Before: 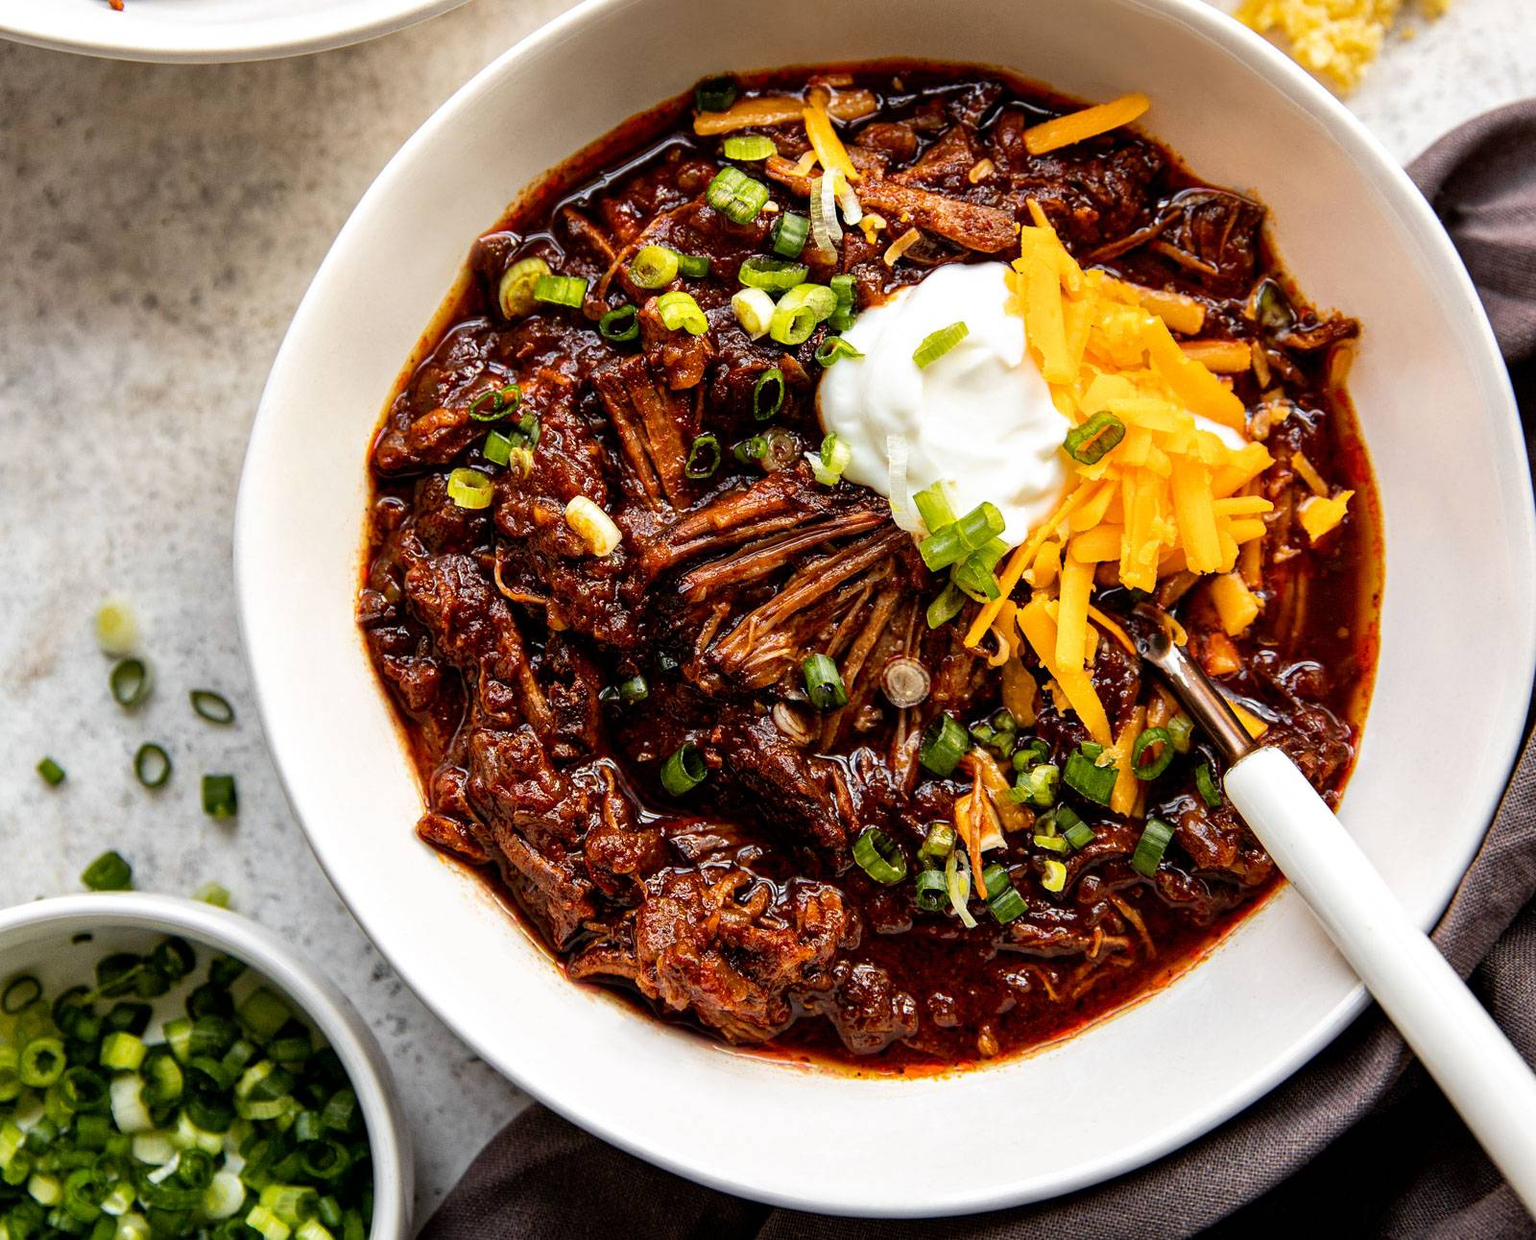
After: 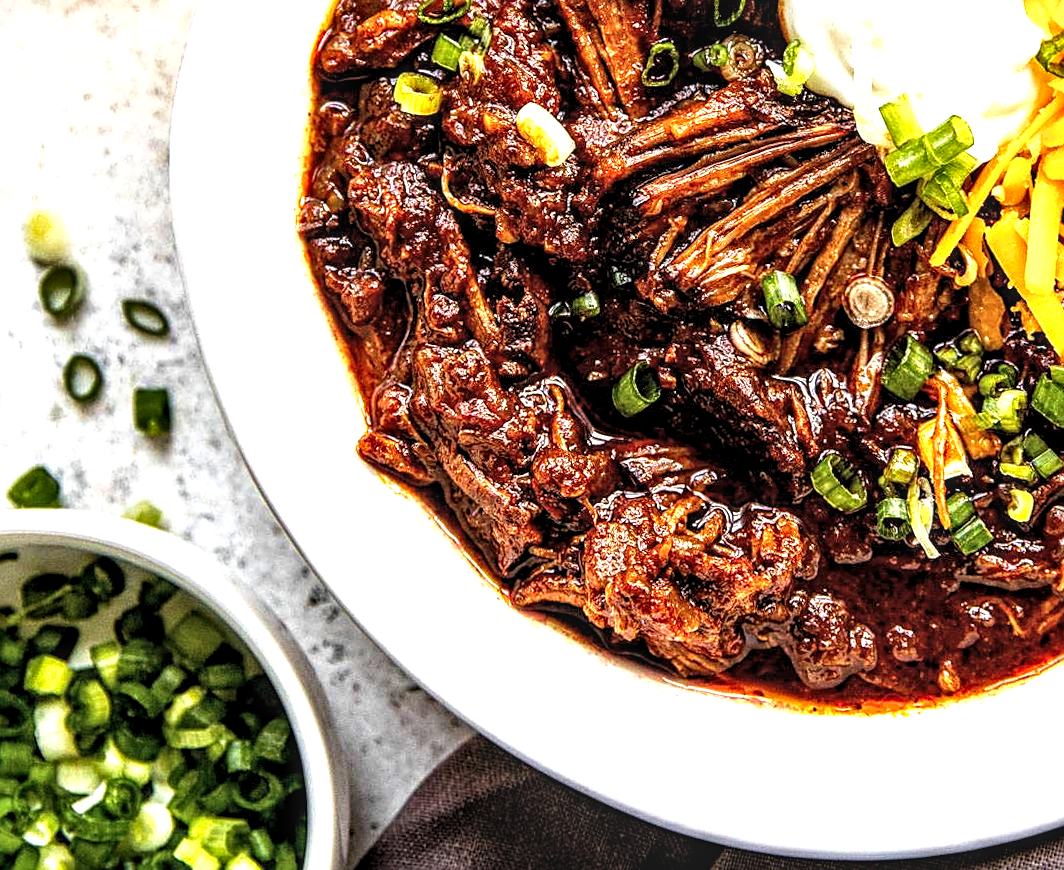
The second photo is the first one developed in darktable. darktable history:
local contrast: highlights 24%, detail 150%
crop and rotate: angle -0.76°, left 3.888%, top 31.545%, right 28.462%
exposure: black level correction -0.001, exposure 0.903 EV, compensate highlight preservation false
sharpen: on, module defaults
shadows and highlights: radius 125.82, shadows 30.29, highlights -30.58, low approximation 0.01, soften with gaussian
levels: levels [0.031, 0.5, 0.969]
velvia: on, module defaults
